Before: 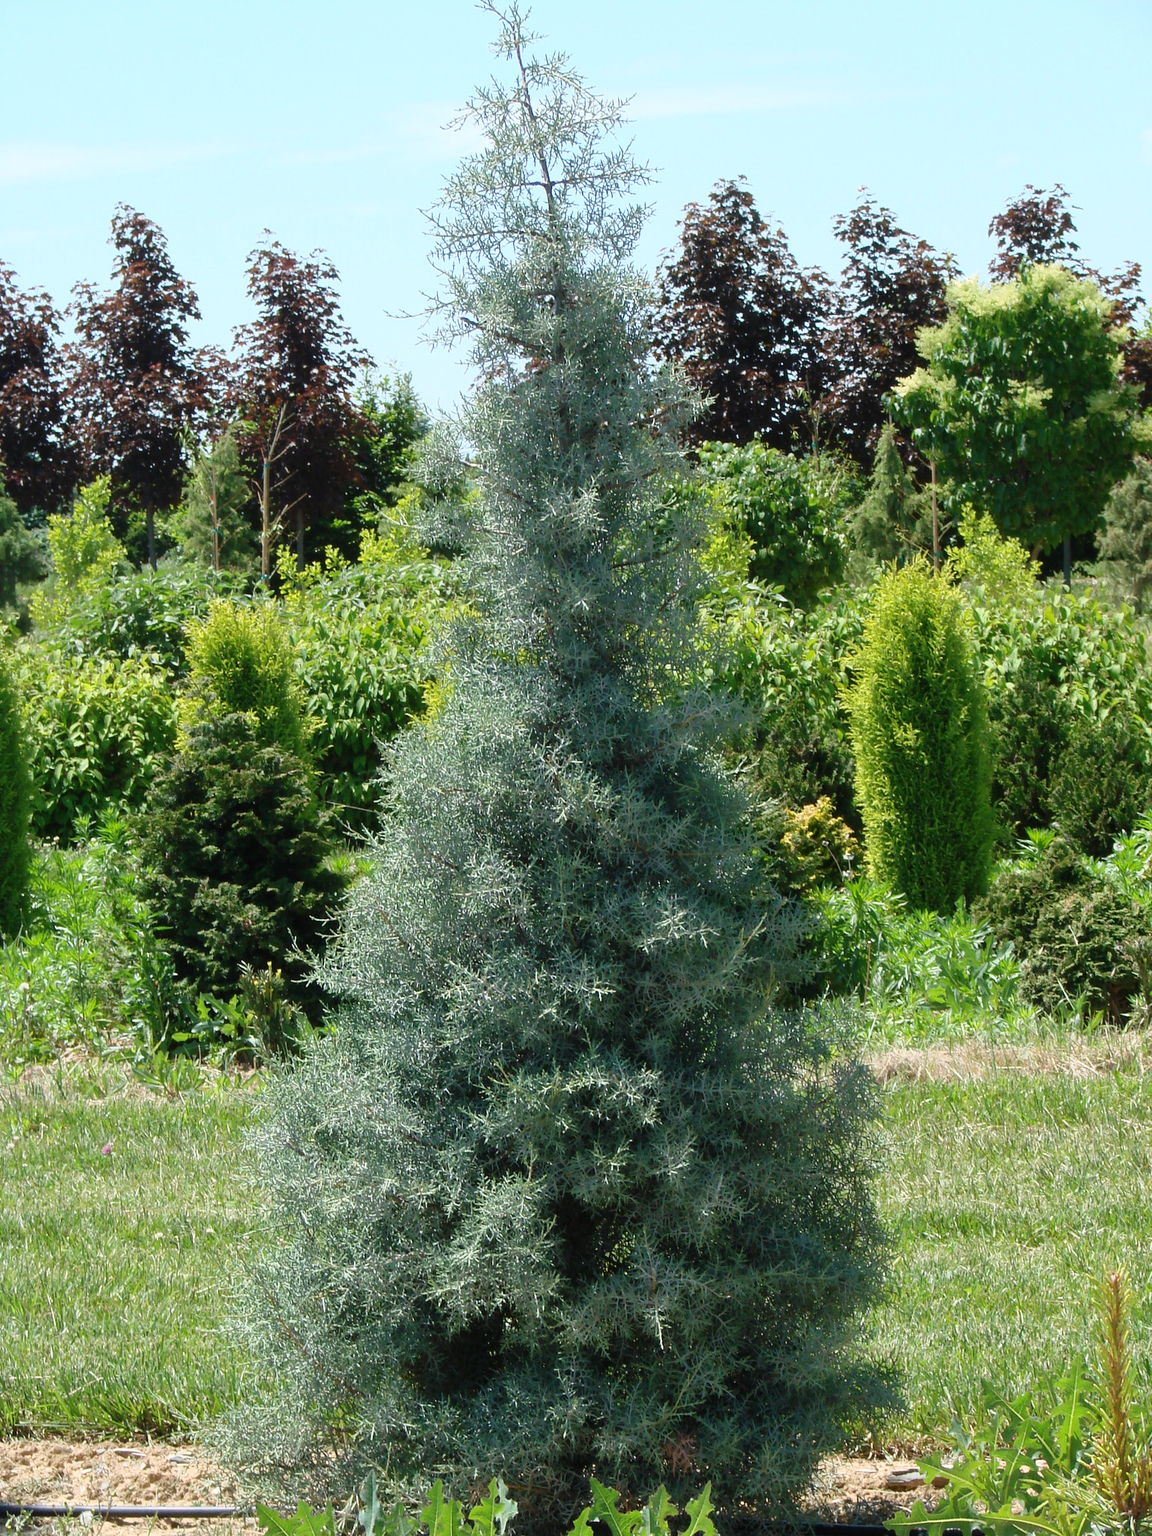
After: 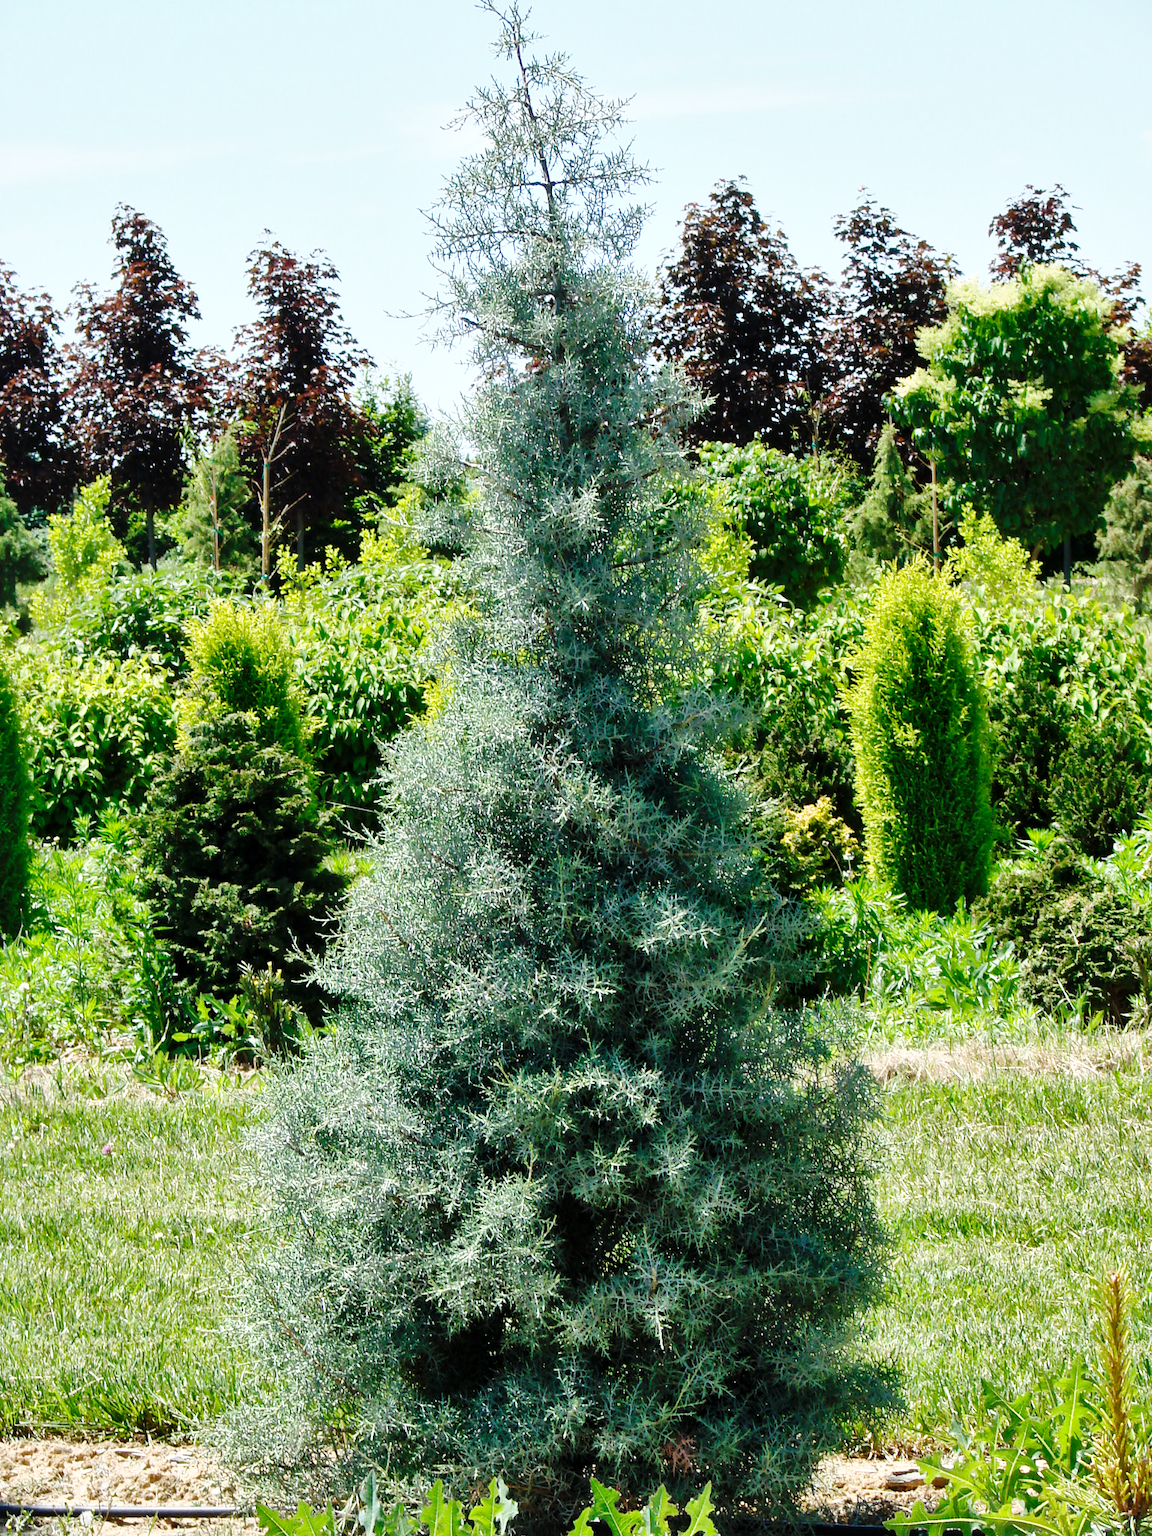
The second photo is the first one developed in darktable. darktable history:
shadows and highlights: shadows 48.9, highlights -42.57, soften with gaussian
local contrast: mode bilateral grid, contrast 19, coarseness 51, detail 130%, midtone range 0.2
base curve: curves: ch0 [(0, 0) (0.036, 0.025) (0.121, 0.166) (0.206, 0.329) (0.605, 0.79) (1, 1)], preserve colors none
